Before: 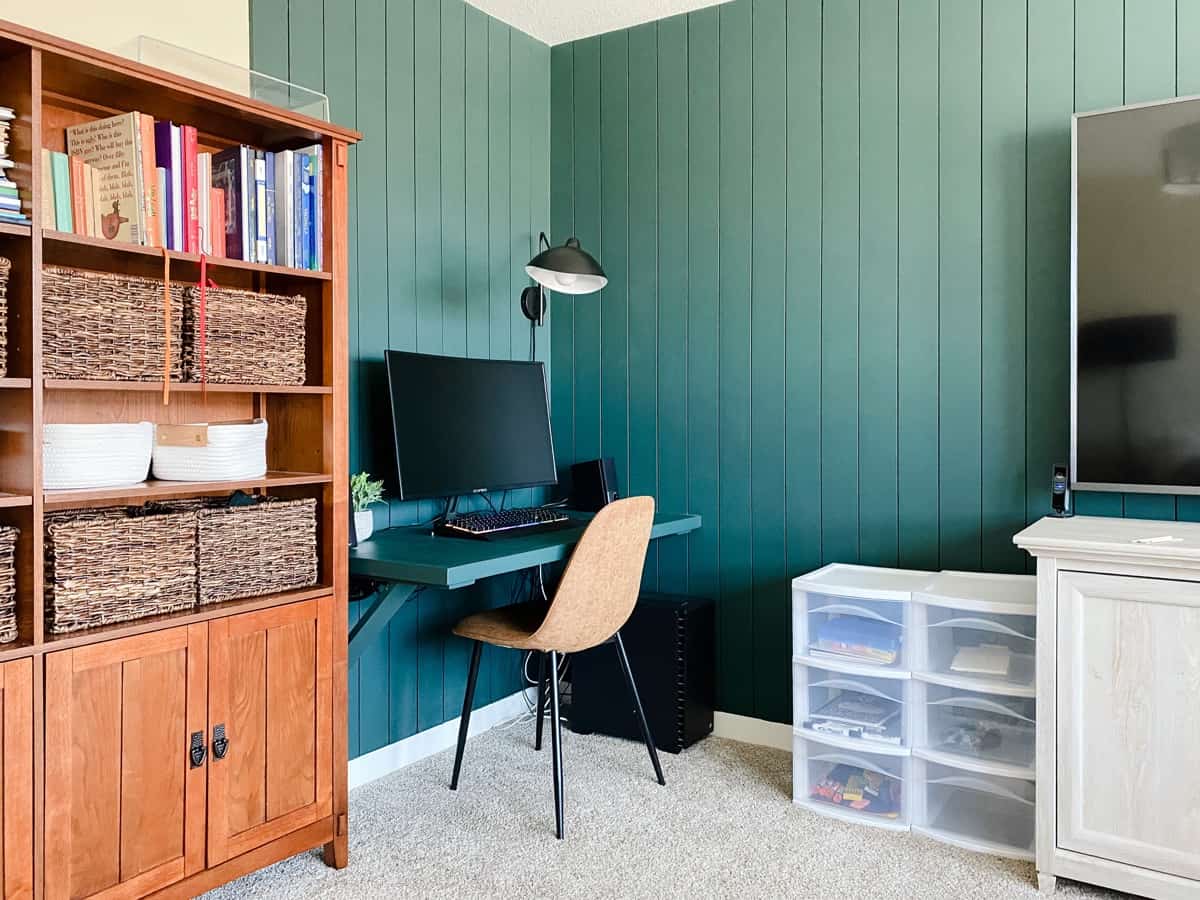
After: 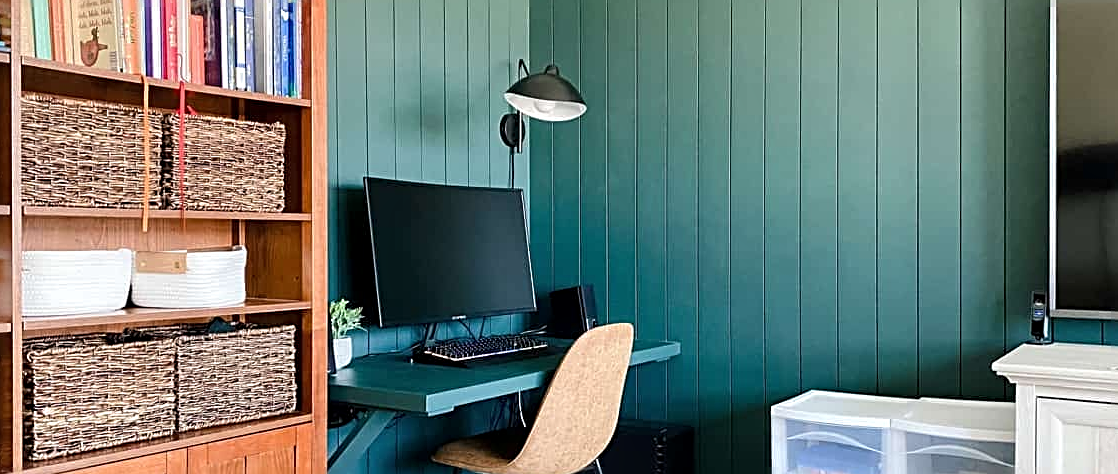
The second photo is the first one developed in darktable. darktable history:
exposure: compensate highlight preservation false
crop: left 1.767%, top 19.265%, right 5.008%, bottom 28.011%
sharpen: radius 2.771
local contrast: highlights 104%, shadows 98%, detail 119%, midtone range 0.2
